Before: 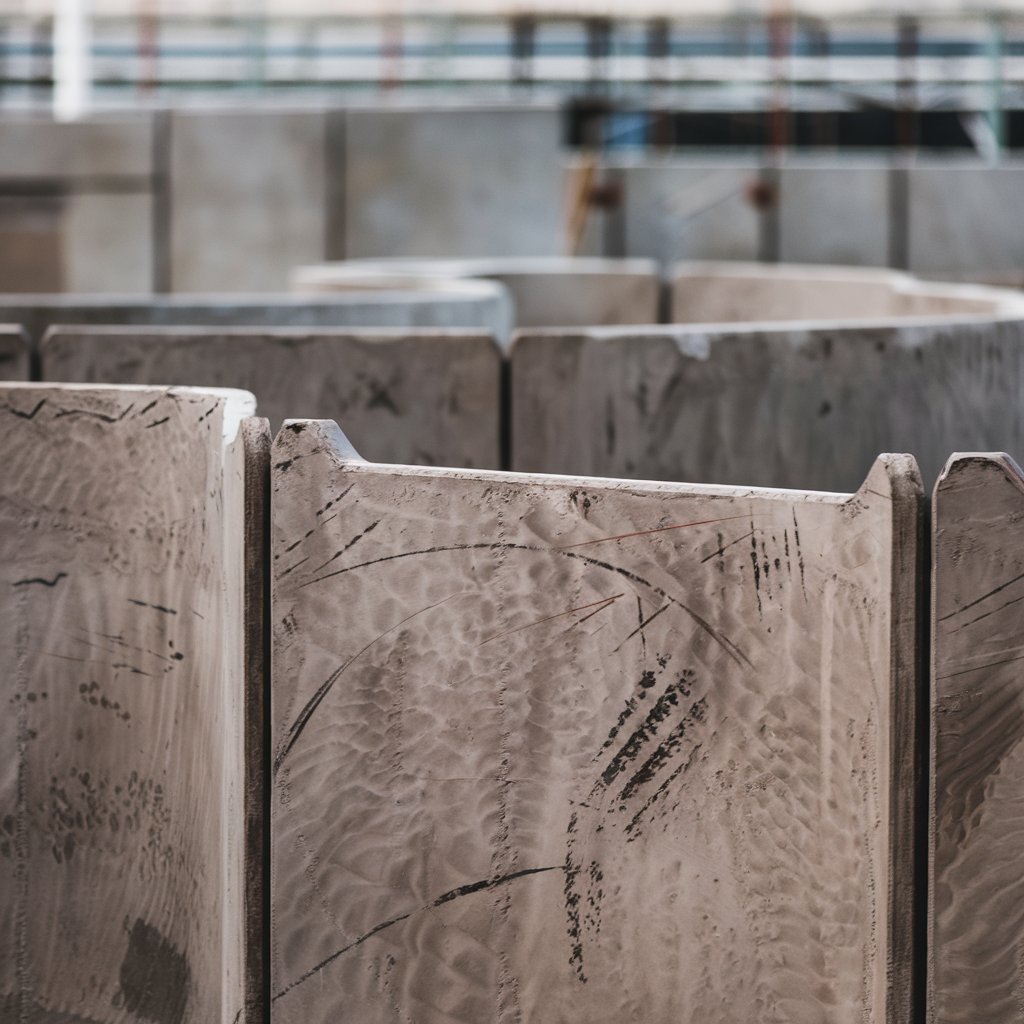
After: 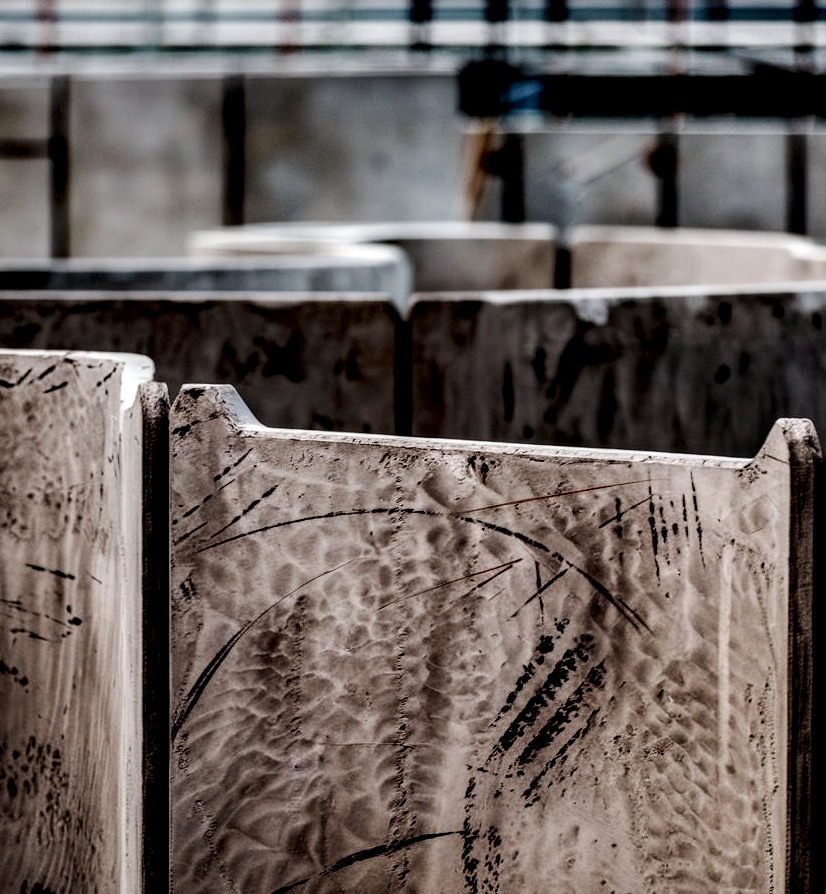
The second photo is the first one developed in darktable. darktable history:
crop: left 10.011%, top 3.506%, right 9.257%, bottom 9.146%
exposure: exposure -1.506 EV, compensate highlight preservation false
local contrast: shadows 175%, detail 224%
base curve: curves: ch0 [(0, 0) (0.028, 0.03) (0.121, 0.232) (0.46, 0.748) (0.859, 0.968) (1, 1)], preserve colors none
